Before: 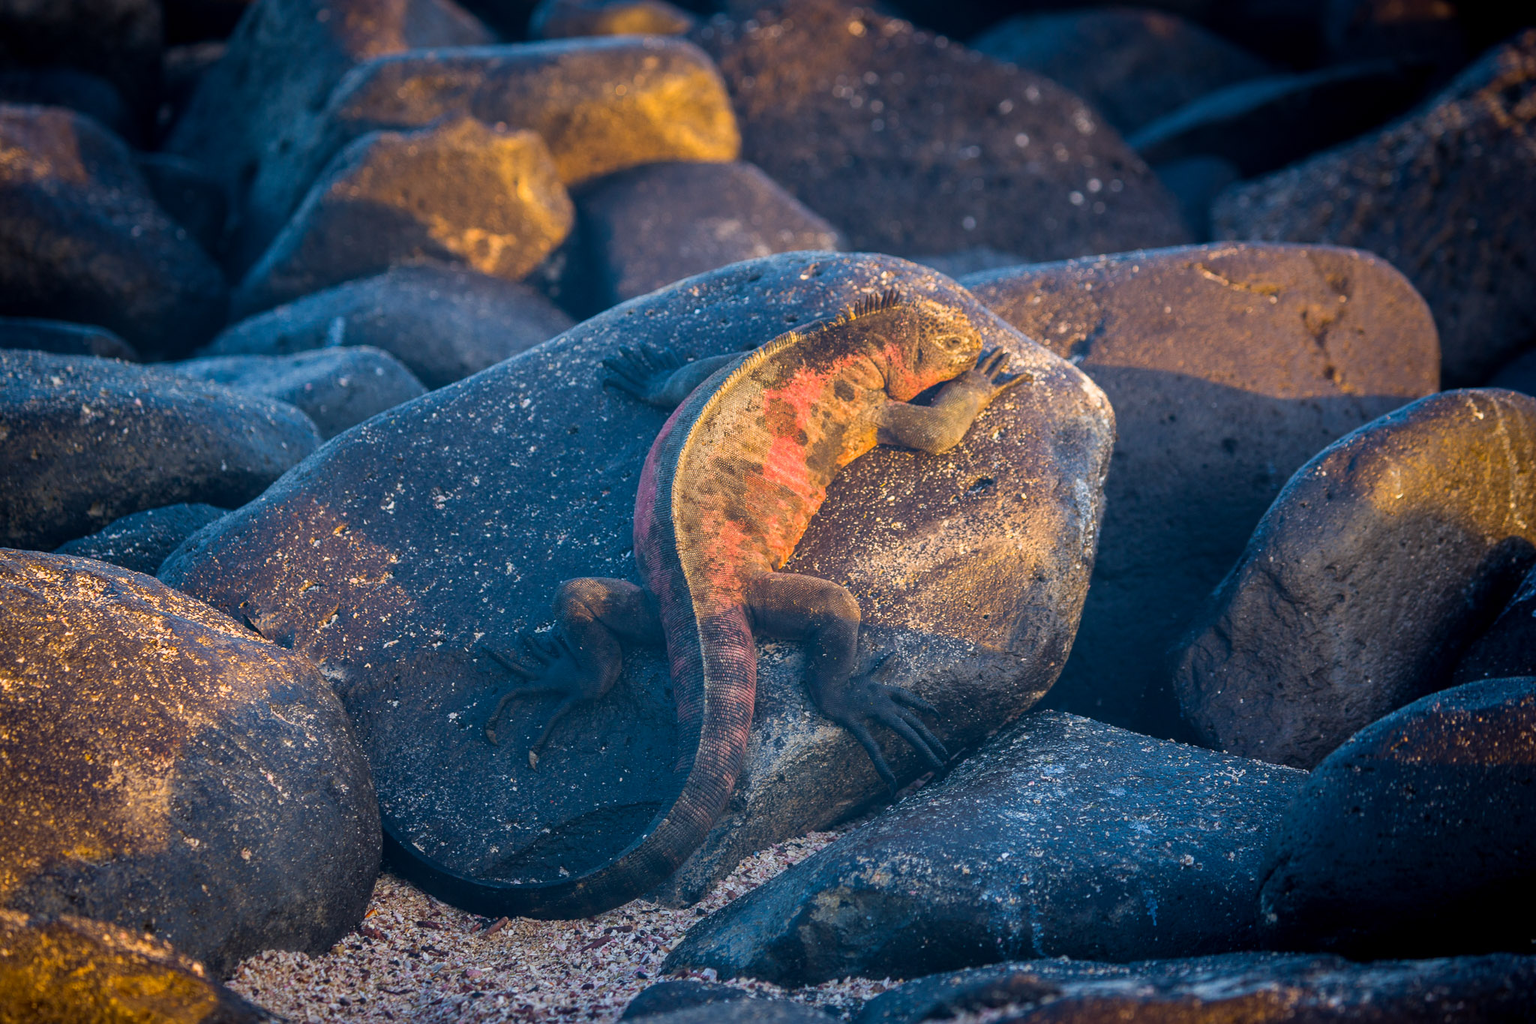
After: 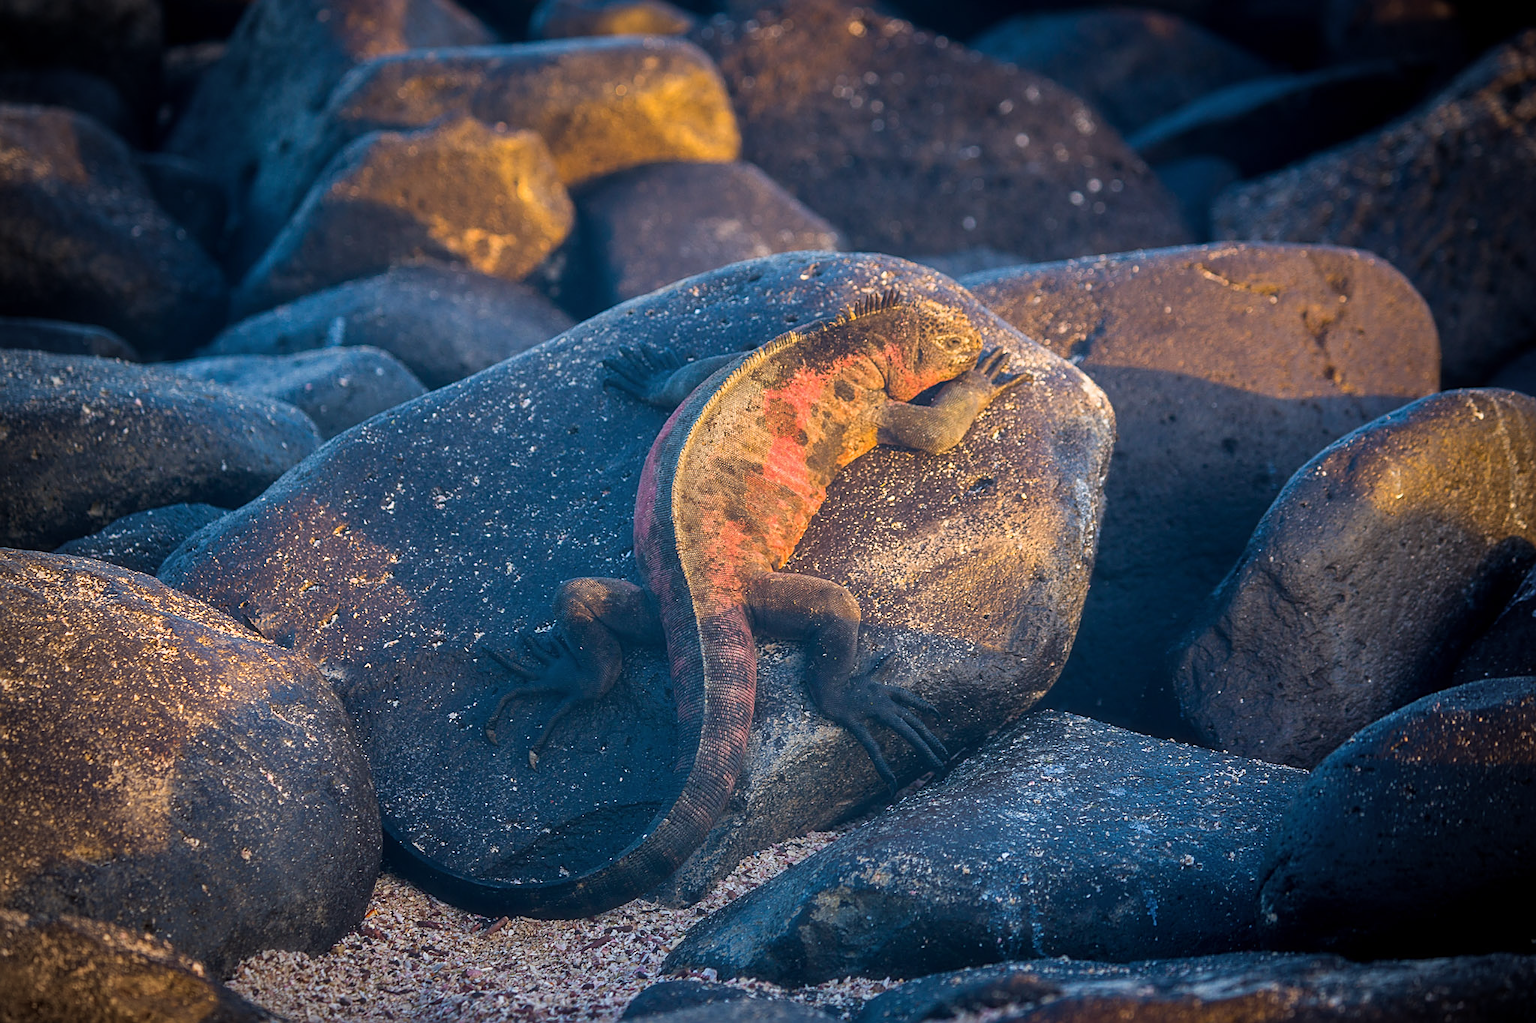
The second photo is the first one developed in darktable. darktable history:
vignetting: center (0.035, -0.096)
haze removal: strength -0.045, compatibility mode true, adaptive false
sharpen: on, module defaults
